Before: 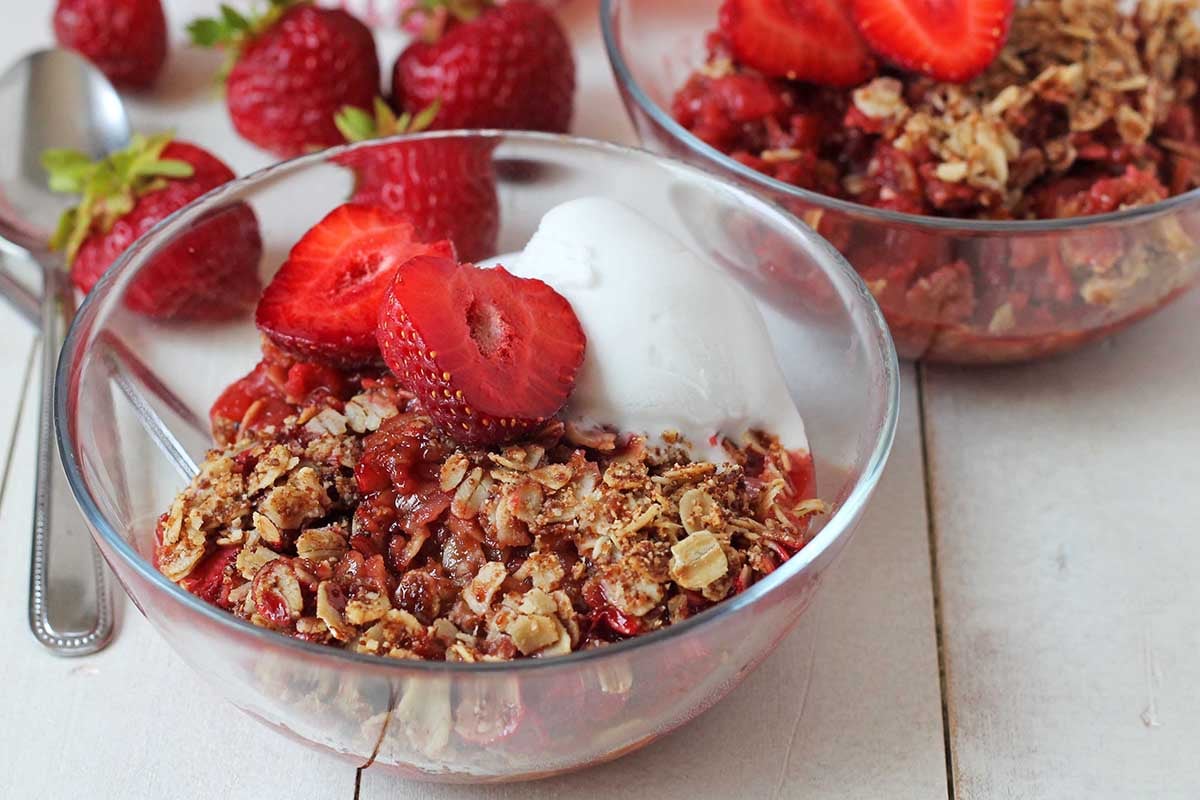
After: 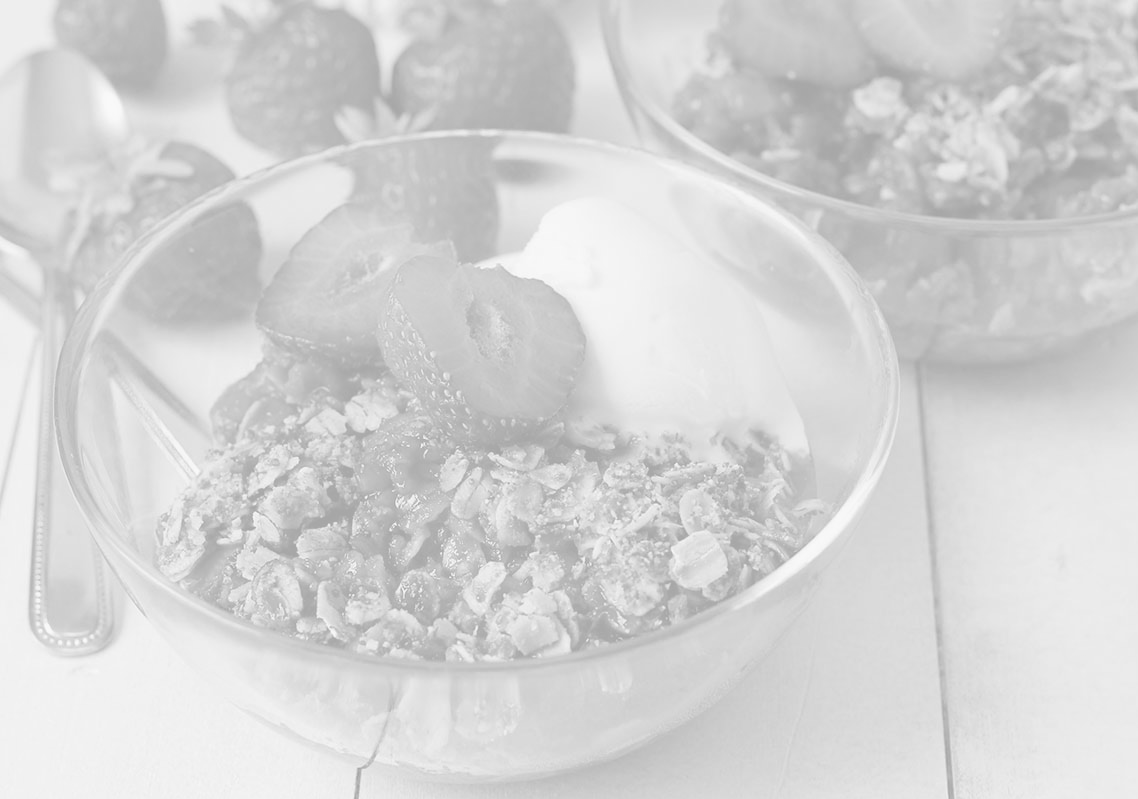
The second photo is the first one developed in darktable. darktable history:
monochrome: on, module defaults
colorize: hue 331.2°, saturation 75%, source mix 30.28%, lightness 70.52%, version 1
crop and rotate: right 5.167%
